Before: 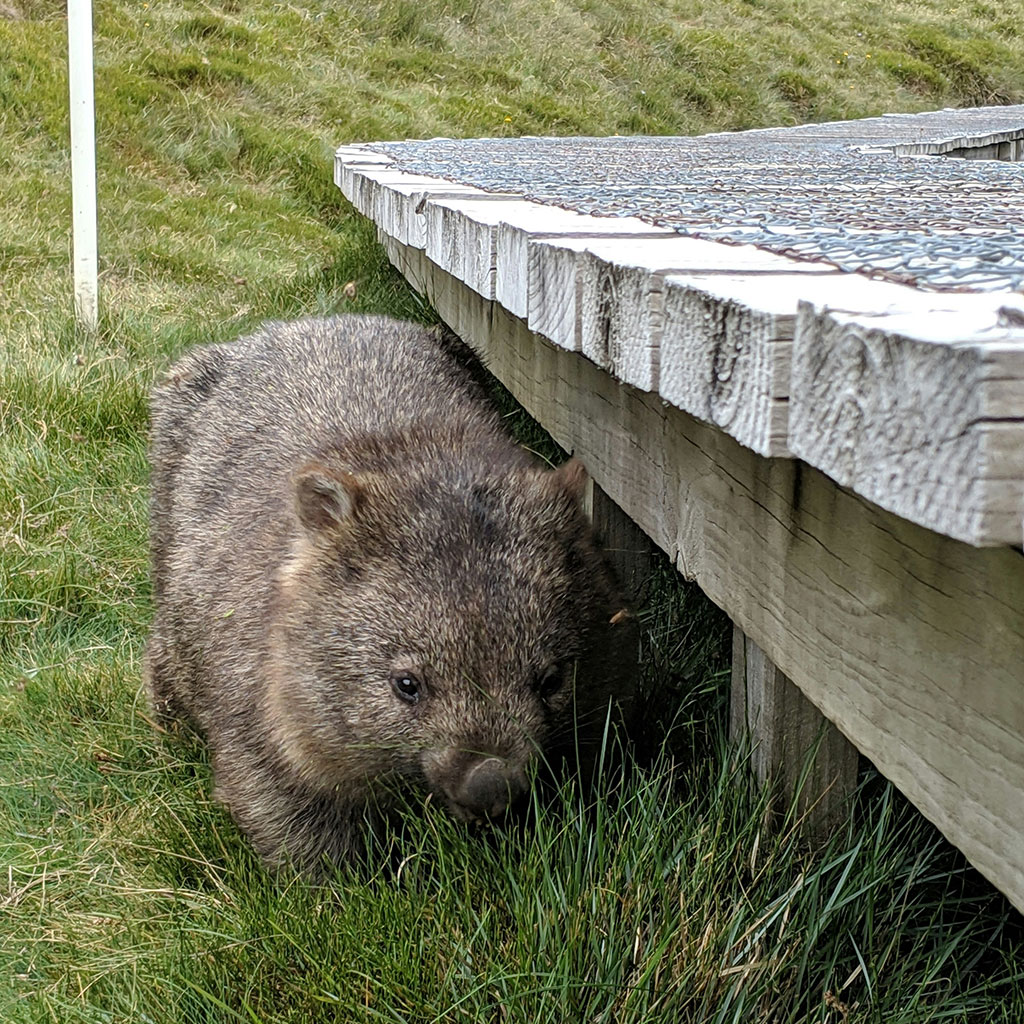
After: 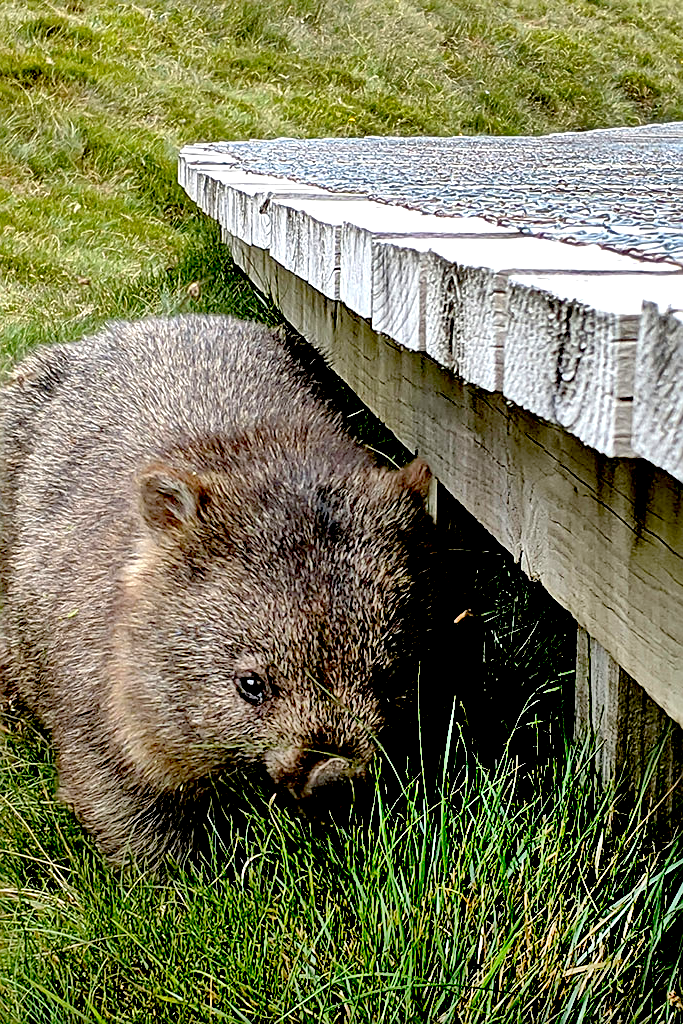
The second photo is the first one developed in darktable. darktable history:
crop and rotate: left 15.303%, right 17.98%
exposure: black level correction 0.039, exposure 0.499 EV, compensate highlight preservation false
shadows and highlights: shadows 39.42, highlights -55.83, low approximation 0.01, soften with gaussian
contrast equalizer: octaves 7, y [[0.46, 0.454, 0.451, 0.451, 0.455, 0.46], [0.5 ×6], [0.5 ×6], [0 ×6], [0 ×6]]
sharpen: on, module defaults
